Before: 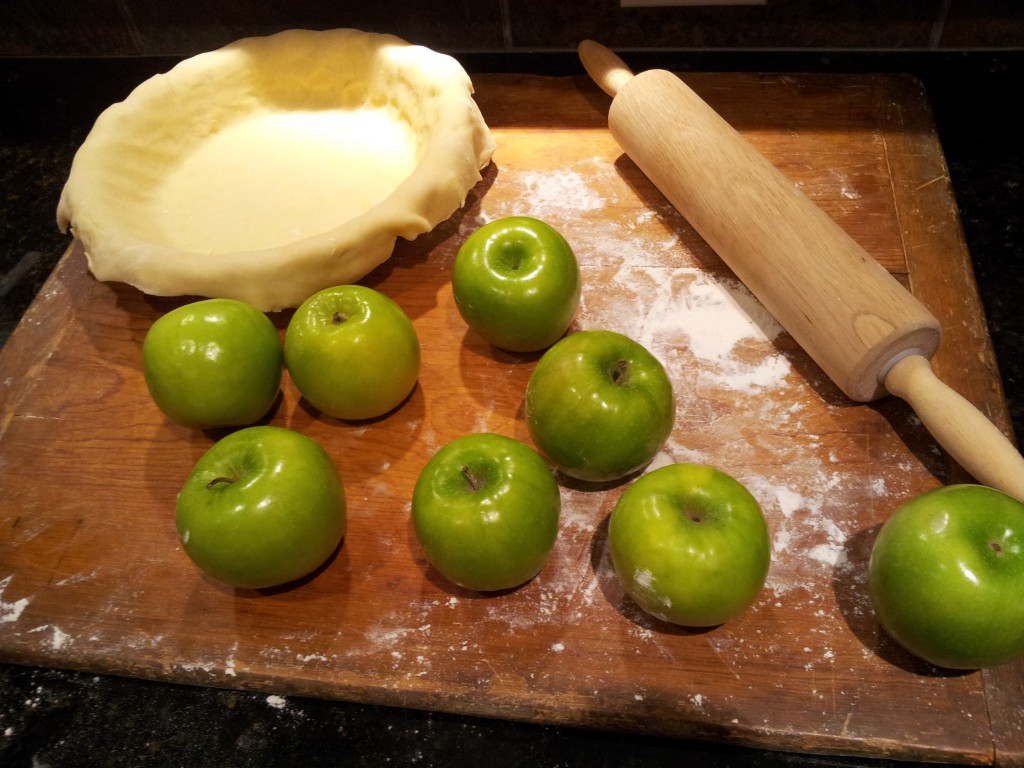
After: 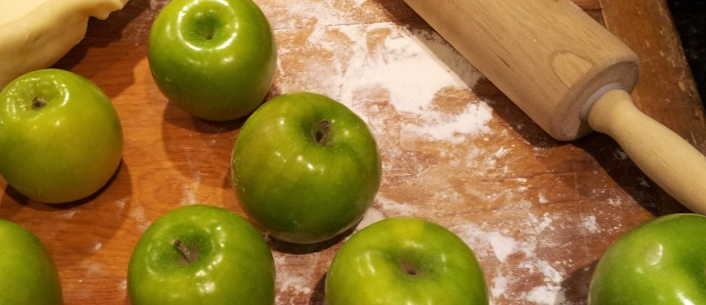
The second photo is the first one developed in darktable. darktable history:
crop and rotate: left 27.938%, top 27.046%, bottom 27.046%
rotate and perspective: rotation -5°, crop left 0.05, crop right 0.952, crop top 0.11, crop bottom 0.89
velvia: on, module defaults
